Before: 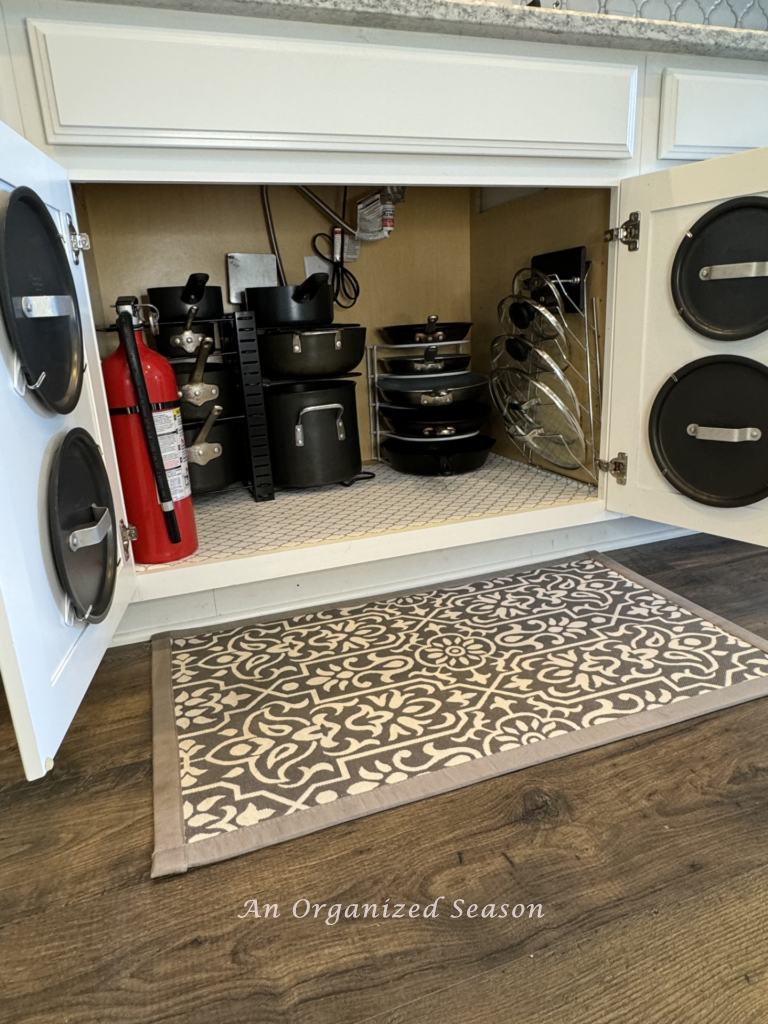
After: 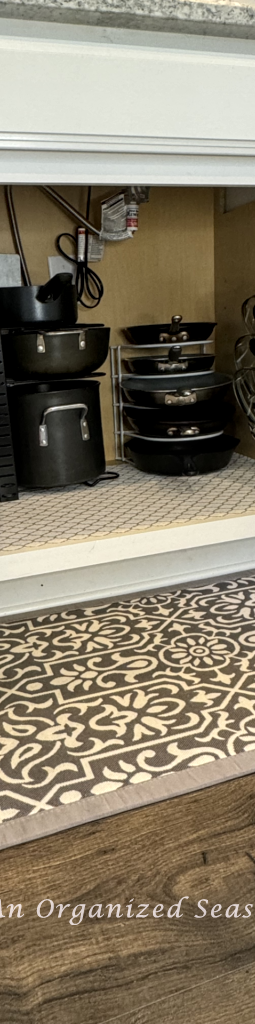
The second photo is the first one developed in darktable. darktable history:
local contrast: detail 130%
crop: left 33.36%, right 33.36%
